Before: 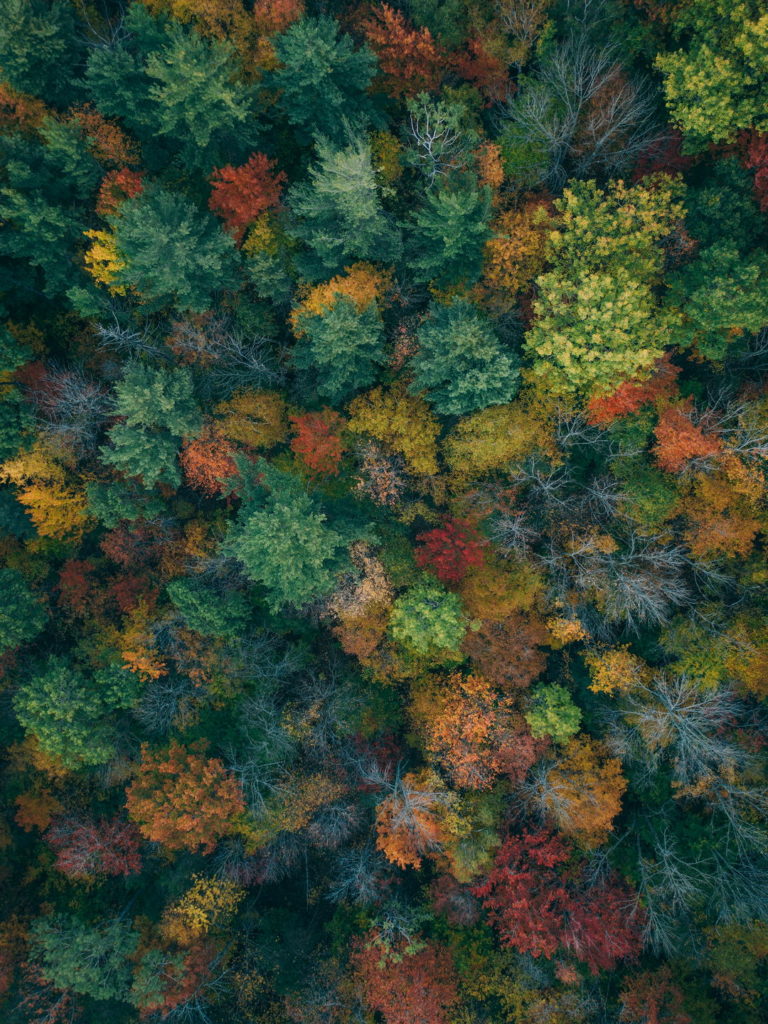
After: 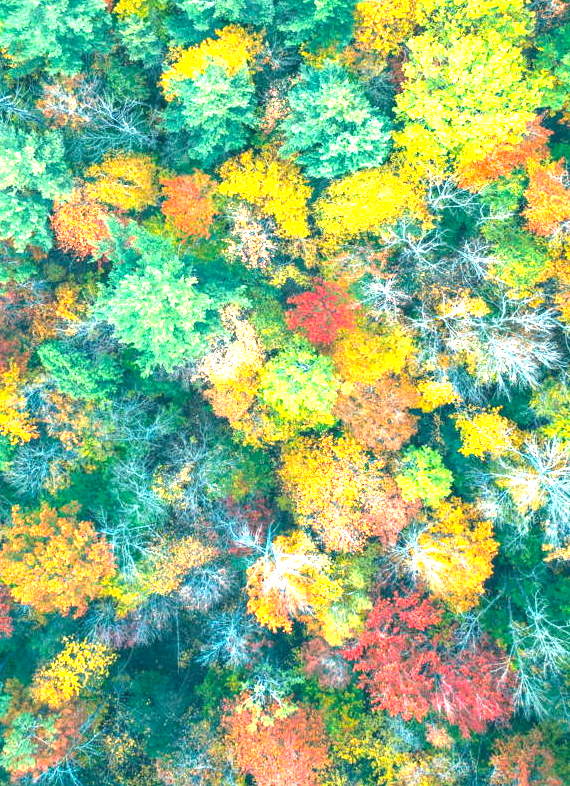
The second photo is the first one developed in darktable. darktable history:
exposure: exposure 3.043 EV, compensate exposure bias true, compensate highlight preservation false
crop: left 16.843%, top 23.165%, right 8.834%
color balance rgb: highlights gain › chroma 1.059%, highlights gain › hue 67.34°, perceptual saturation grading › global saturation 19.803%
